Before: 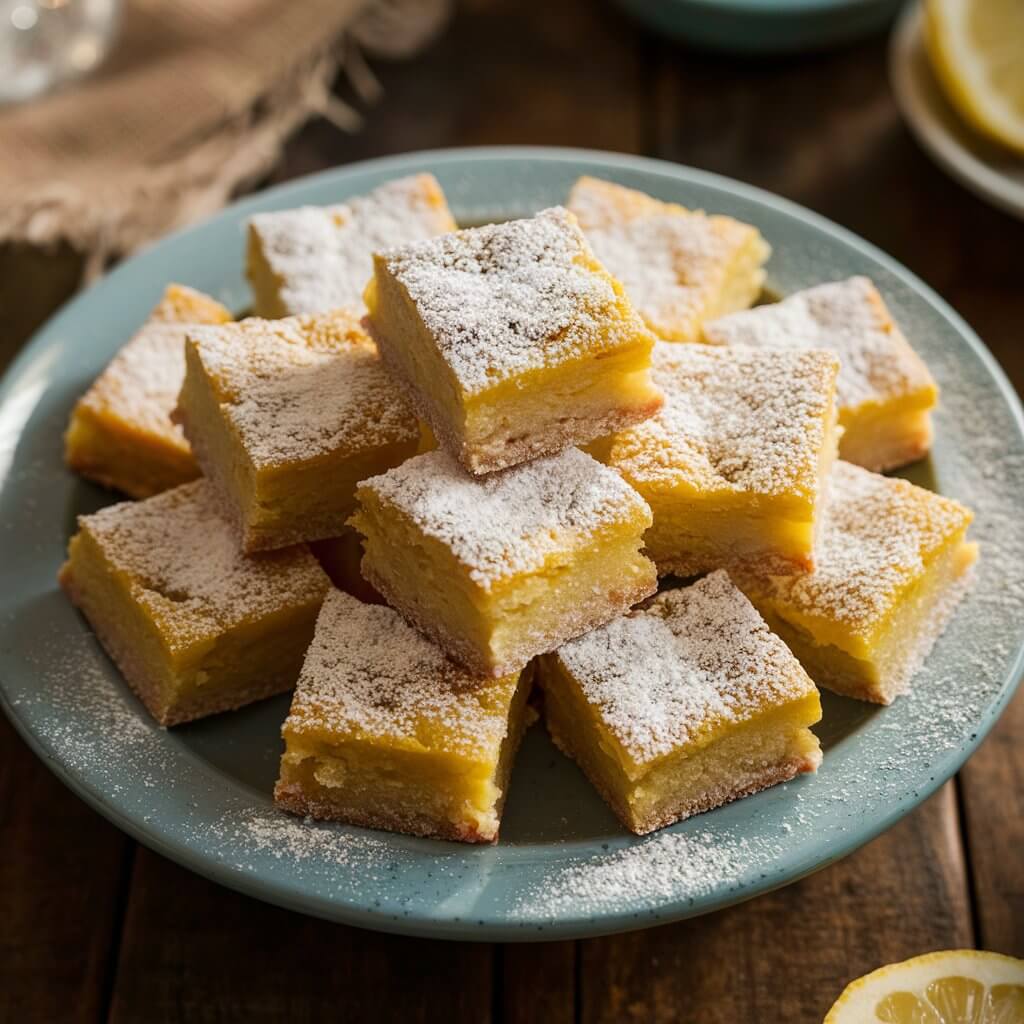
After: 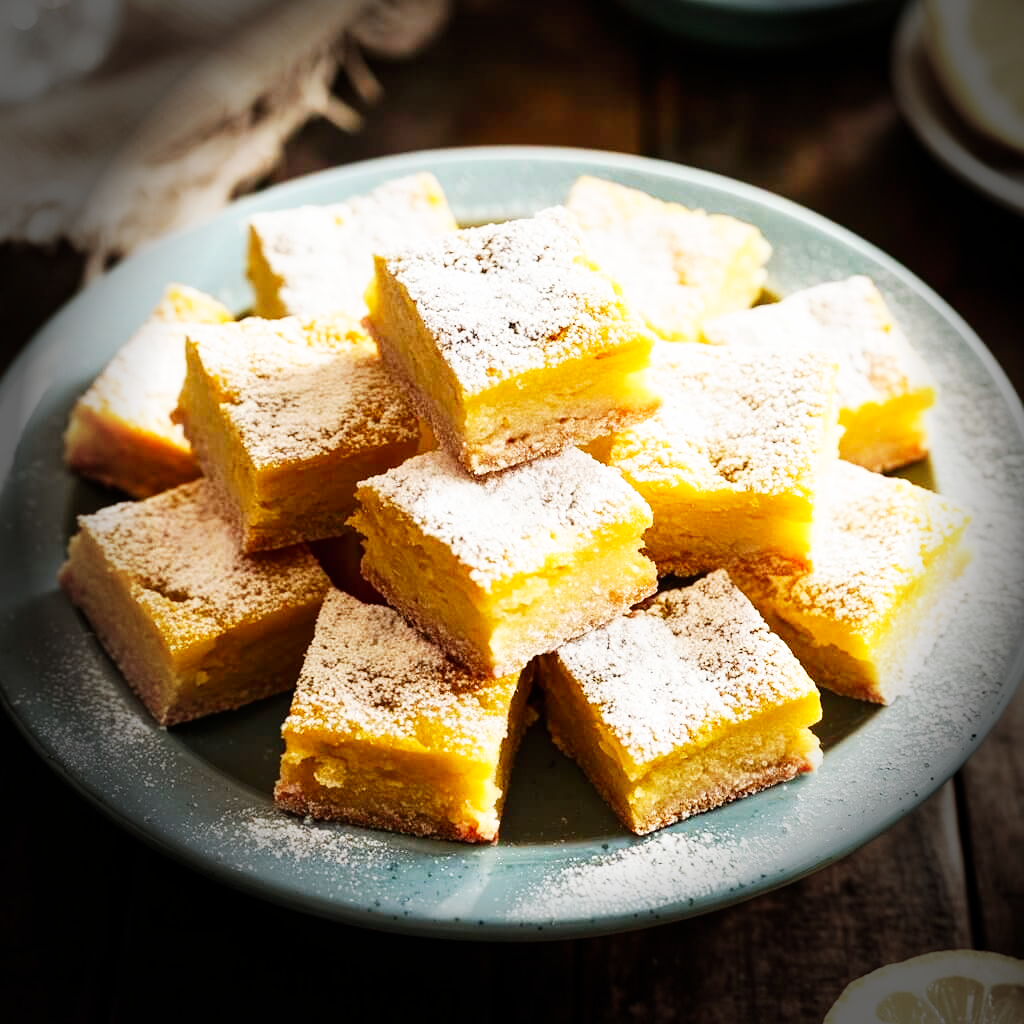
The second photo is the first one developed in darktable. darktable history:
base curve: curves: ch0 [(0, 0) (0.007, 0.004) (0.027, 0.03) (0.046, 0.07) (0.207, 0.54) (0.442, 0.872) (0.673, 0.972) (1, 1)], preserve colors none
vignetting: fall-off start 76.42%, fall-off radius 27.36%, brightness -0.872, center (0.037, -0.09), width/height ratio 0.971
